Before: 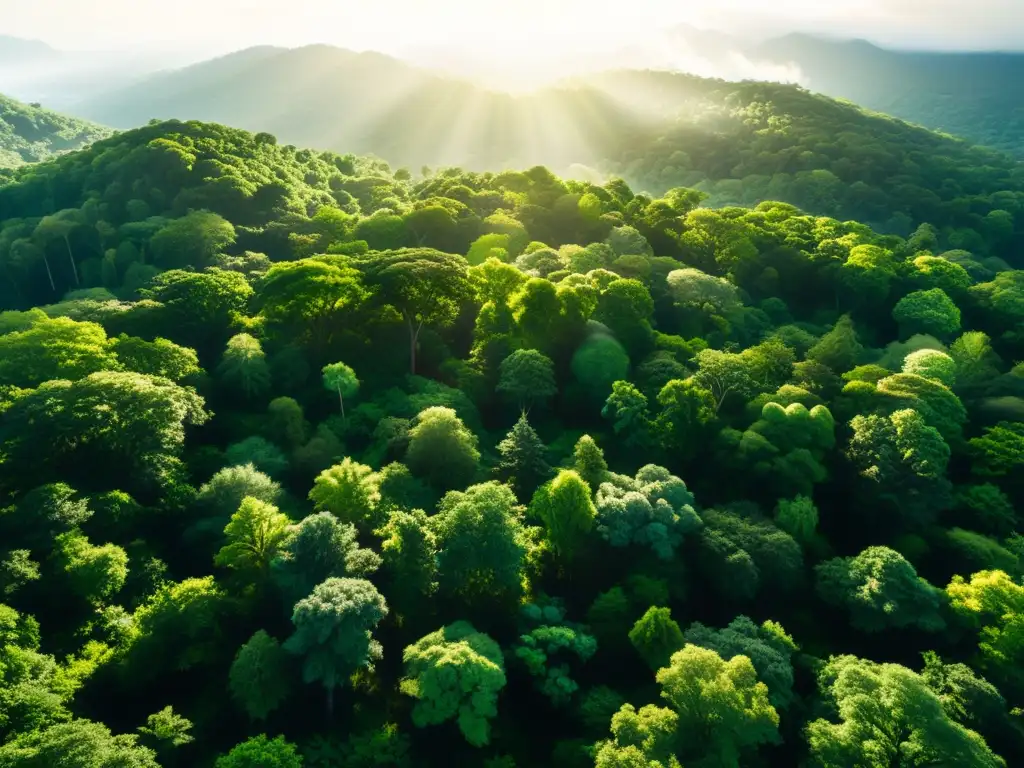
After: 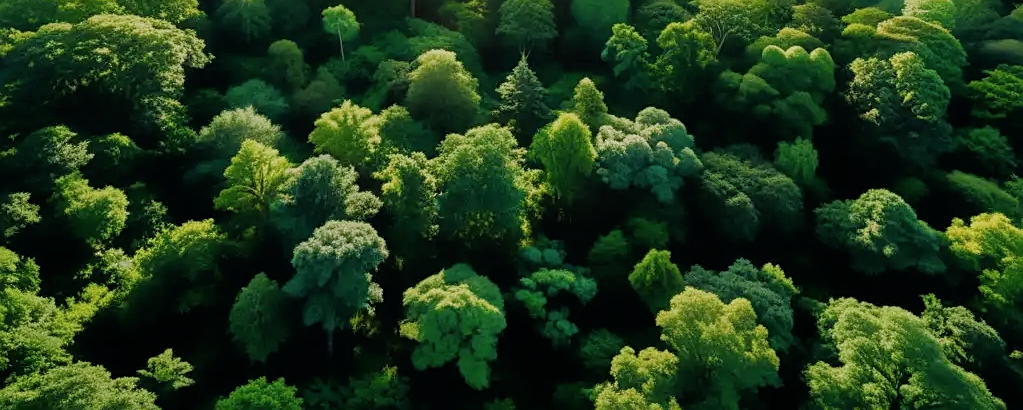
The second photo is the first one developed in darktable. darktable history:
tone equalizer: -8 EV 0.263 EV, -7 EV 0.405 EV, -6 EV 0.432 EV, -5 EV 0.258 EV, -3 EV -0.258 EV, -2 EV -0.443 EV, -1 EV -0.432 EV, +0 EV -0.234 EV, edges refinement/feathering 500, mask exposure compensation -1.57 EV, preserve details no
sharpen: on, module defaults
crop and rotate: top 46.487%, right 0.086%
filmic rgb: black relative exposure -8.01 EV, white relative exposure 3.8 EV, hardness 4.39
contrast brightness saturation: saturation -0.065
